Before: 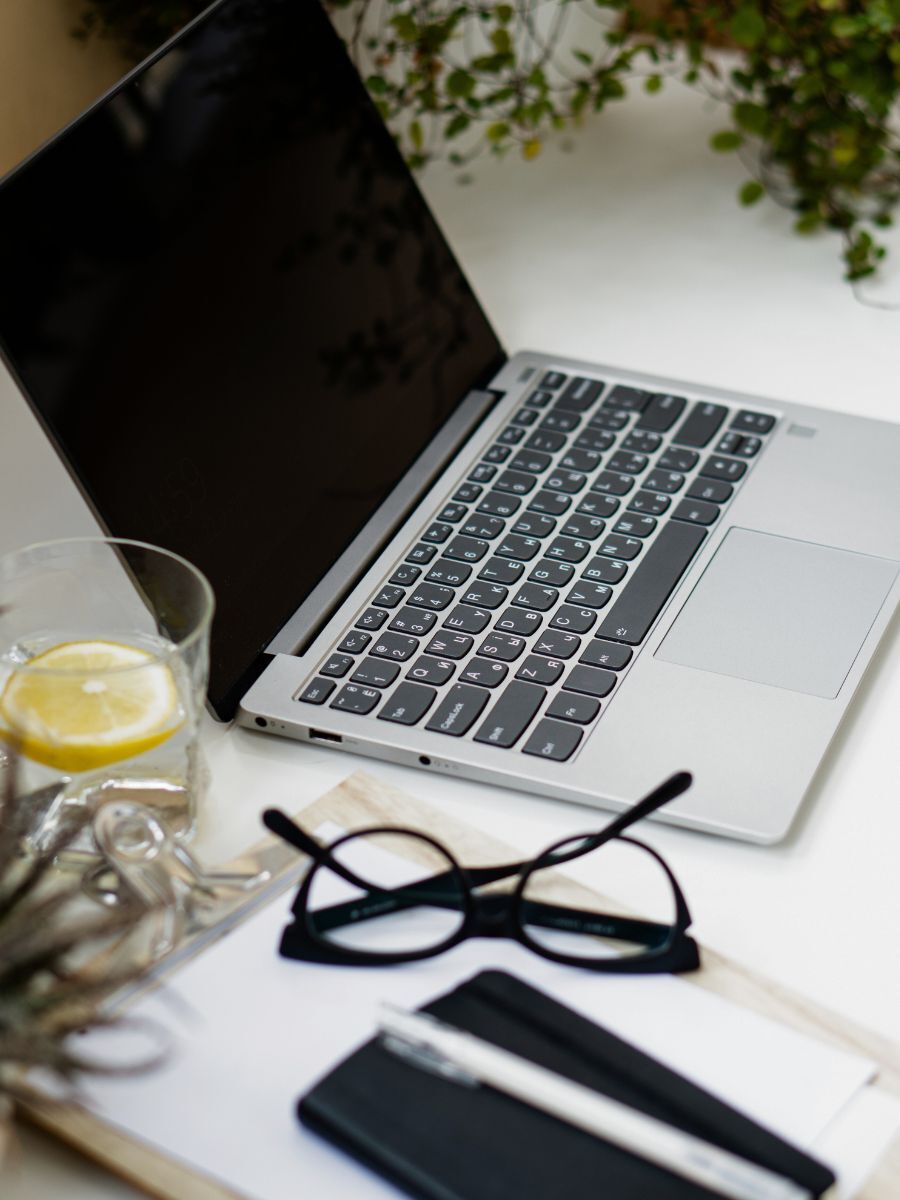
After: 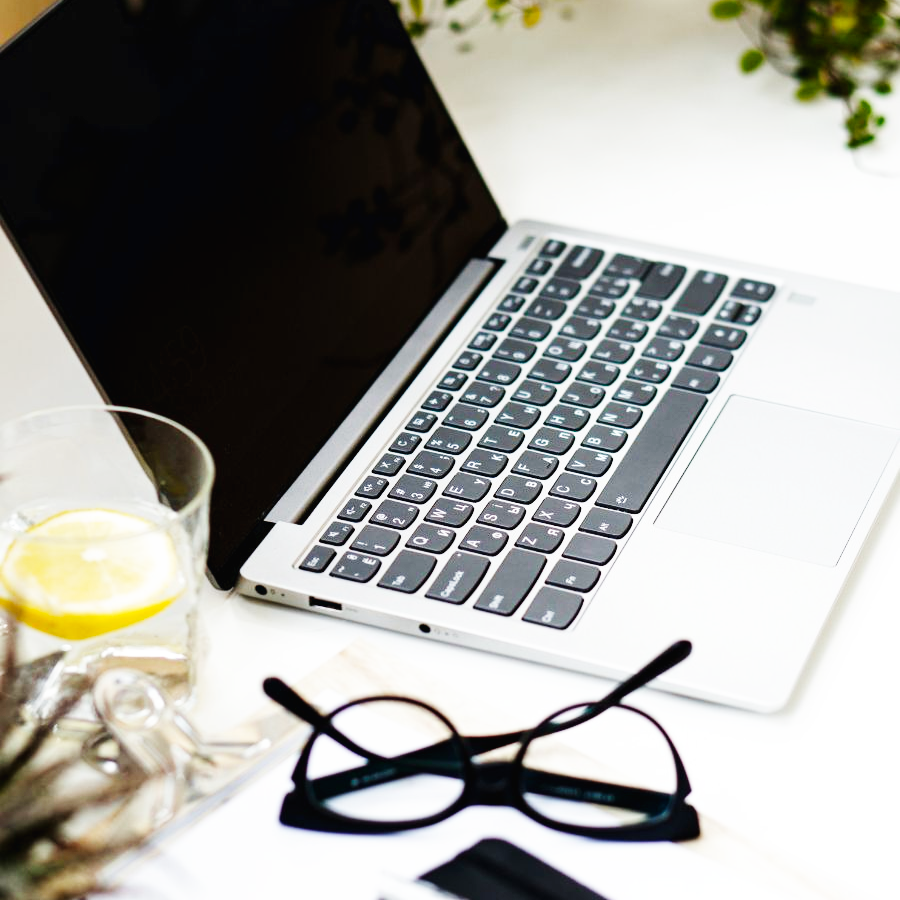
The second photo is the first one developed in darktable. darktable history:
crop: top 11.038%, bottom 13.962%
base curve: curves: ch0 [(0, 0.003) (0.001, 0.002) (0.006, 0.004) (0.02, 0.022) (0.048, 0.086) (0.094, 0.234) (0.162, 0.431) (0.258, 0.629) (0.385, 0.8) (0.548, 0.918) (0.751, 0.988) (1, 1)], preserve colors none
